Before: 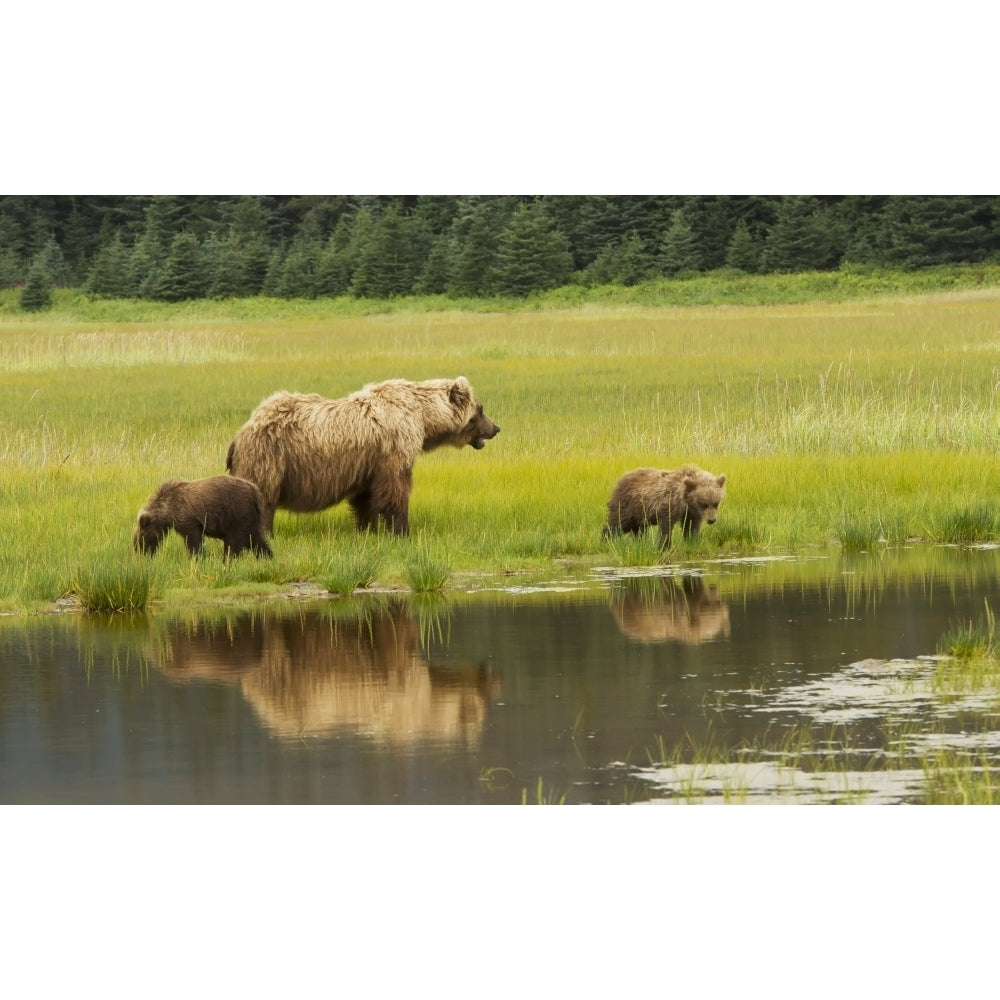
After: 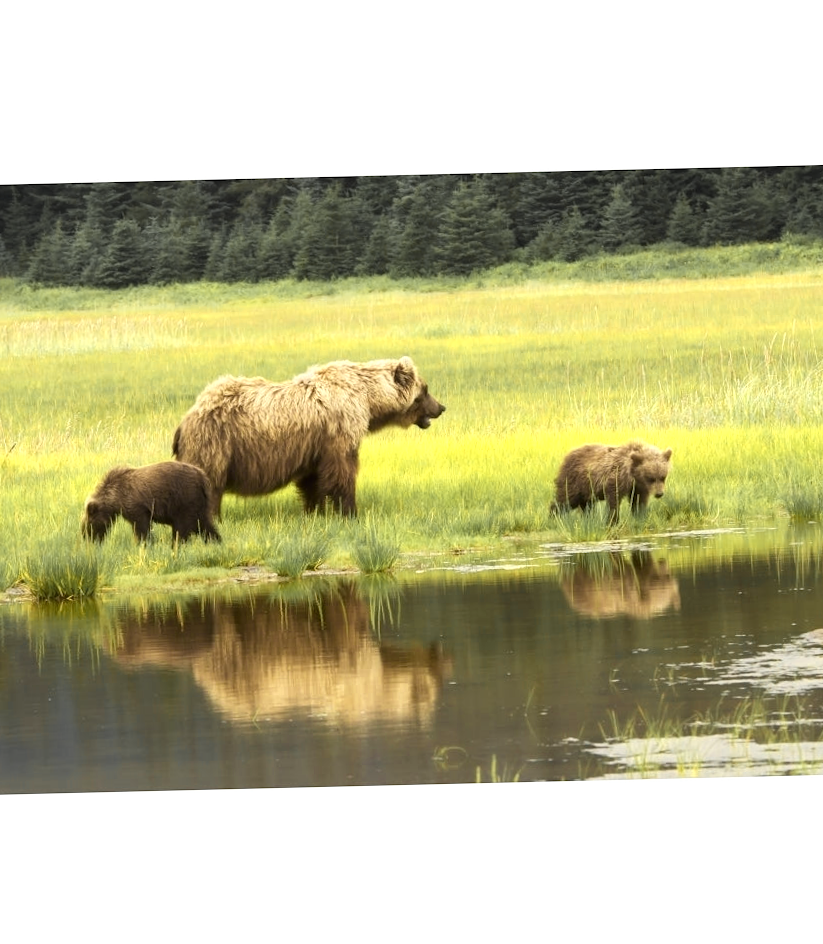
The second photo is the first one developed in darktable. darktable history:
crop and rotate: angle 1.38°, left 4.281%, top 0.967%, right 11.378%, bottom 2.388%
color zones: curves: ch0 [(0.004, 0.306) (0.107, 0.448) (0.252, 0.656) (0.41, 0.398) (0.595, 0.515) (0.768, 0.628)]; ch1 [(0.07, 0.323) (0.151, 0.452) (0.252, 0.608) (0.346, 0.221) (0.463, 0.189) (0.61, 0.368) (0.735, 0.395) (0.921, 0.412)]; ch2 [(0, 0.476) (0.132, 0.512) (0.243, 0.512) (0.397, 0.48) (0.522, 0.376) (0.634, 0.536) (0.761, 0.46)]
